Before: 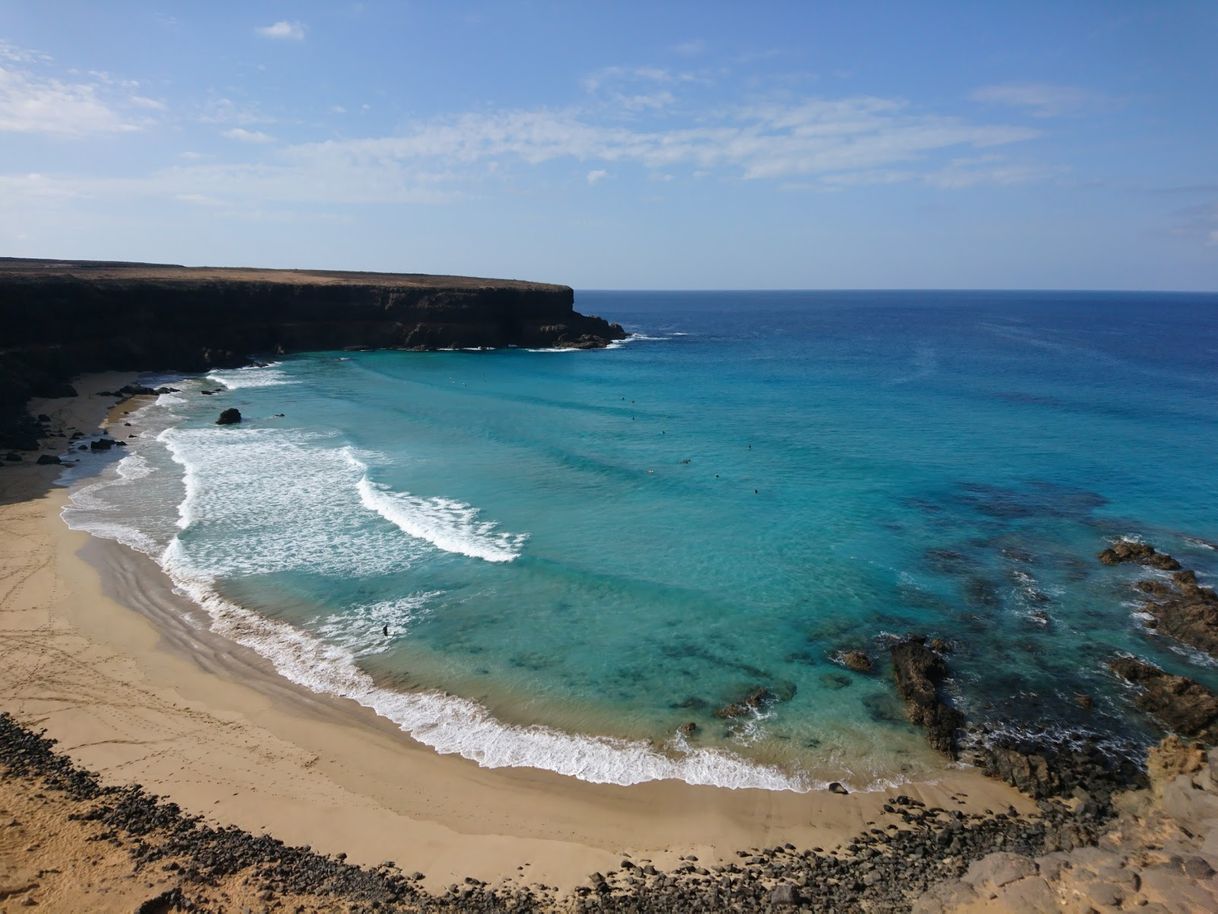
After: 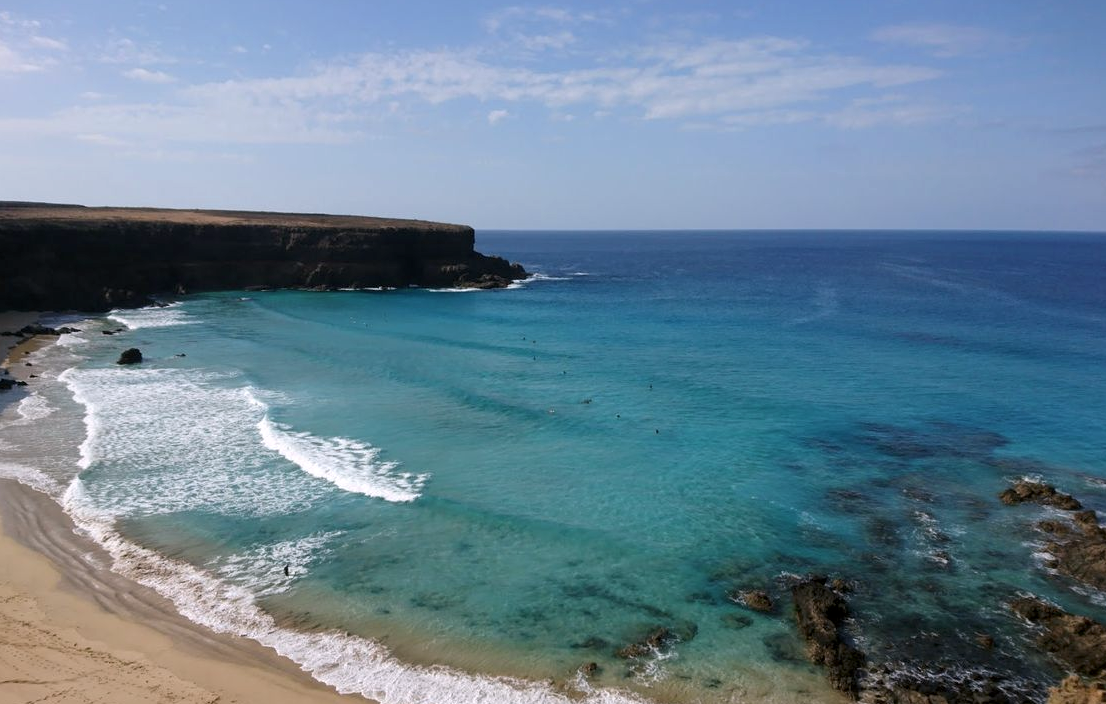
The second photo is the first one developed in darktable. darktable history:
color correction: highlights a* 3.12, highlights b* -1.55, shadows a* -0.101, shadows b* 2.52, saturation 0.98
crop: left 8.155%, top 6.611%, bottom 15.385%
local contrast: highlights 100%, shadows 100%, detail 120%, midtone range 0.2
